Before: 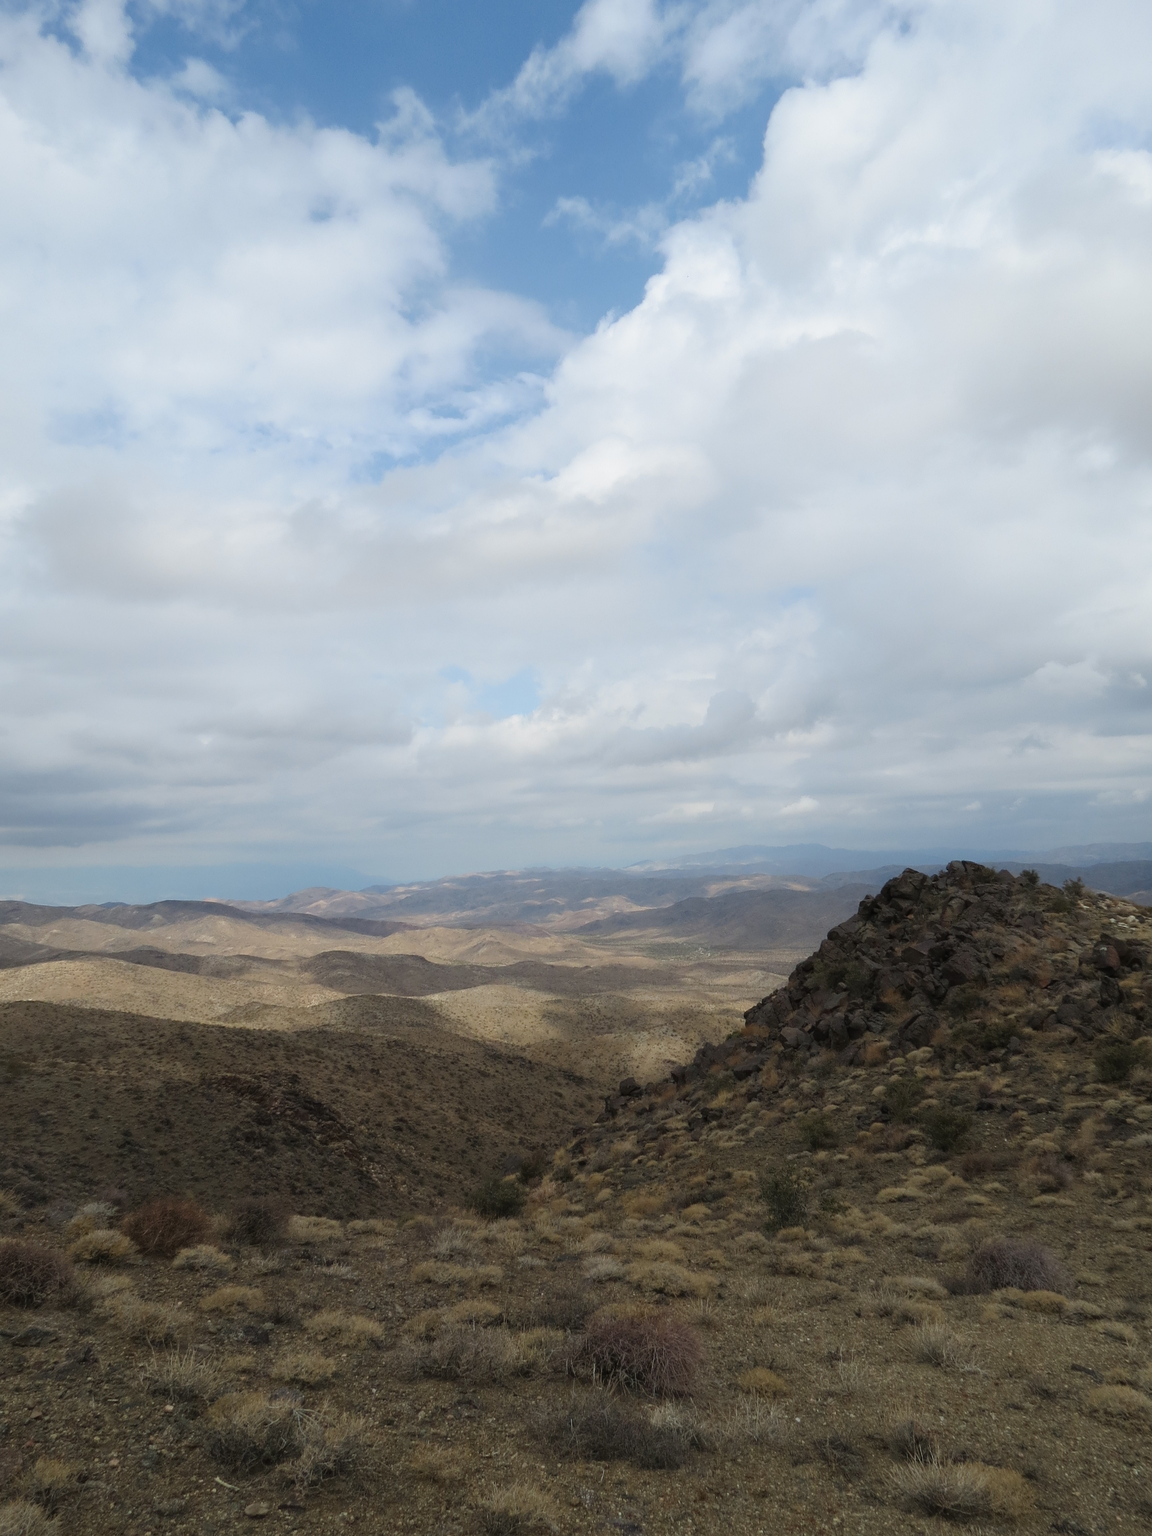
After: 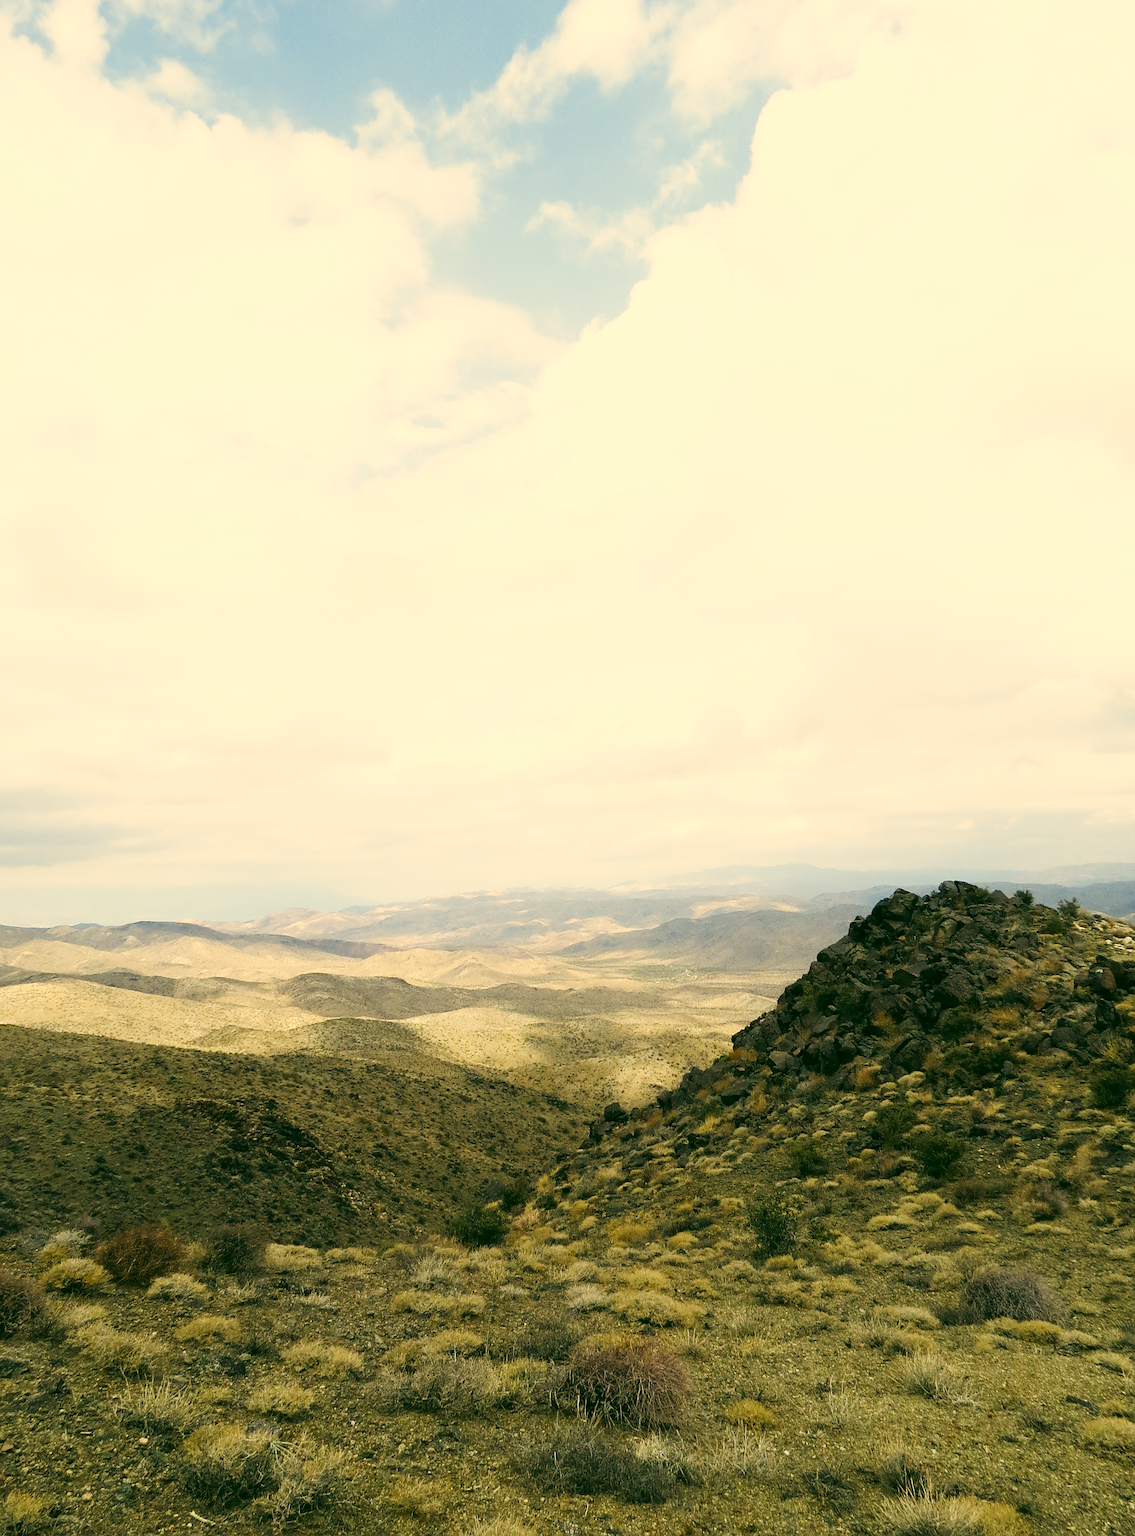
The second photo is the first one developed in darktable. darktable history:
crop and rotate: left 2.536%, right 1.107%, bottom 2.246%
base curve: curves: ch0 [(0, 0.003) (0.001, 0.002) (0.006, 0.004) (0.02, 0.022) (0.048, 0.086) (0.094, 0.234) (0.162, 0.431) (0.258, 0.629) (0.385, 0.8) (0.548, 0.918) (0.751, 0.988) (1, 1)], preserve colors none
sharpen: on, module defaults
color correction: highlights a* 5.3, highlights b* 24.26, shadows a* -15.58, shadows b* 4.02
